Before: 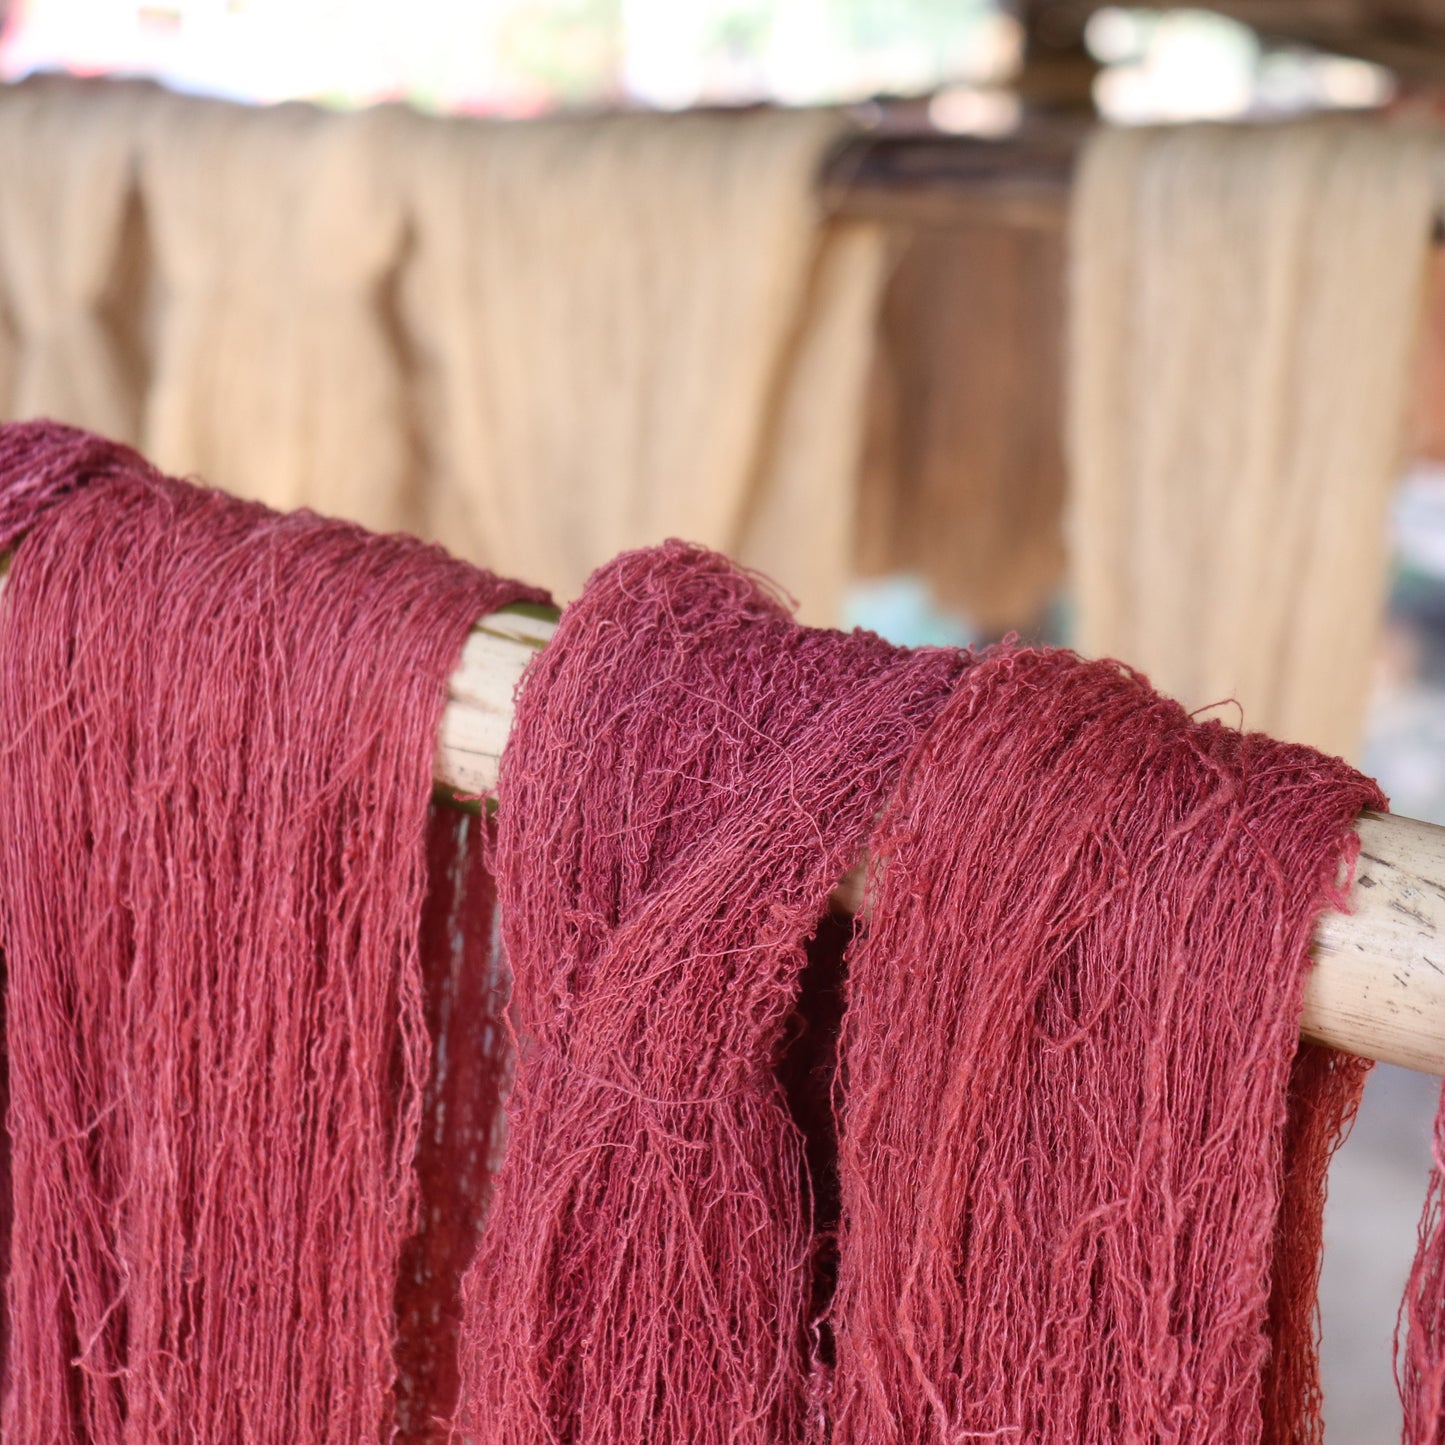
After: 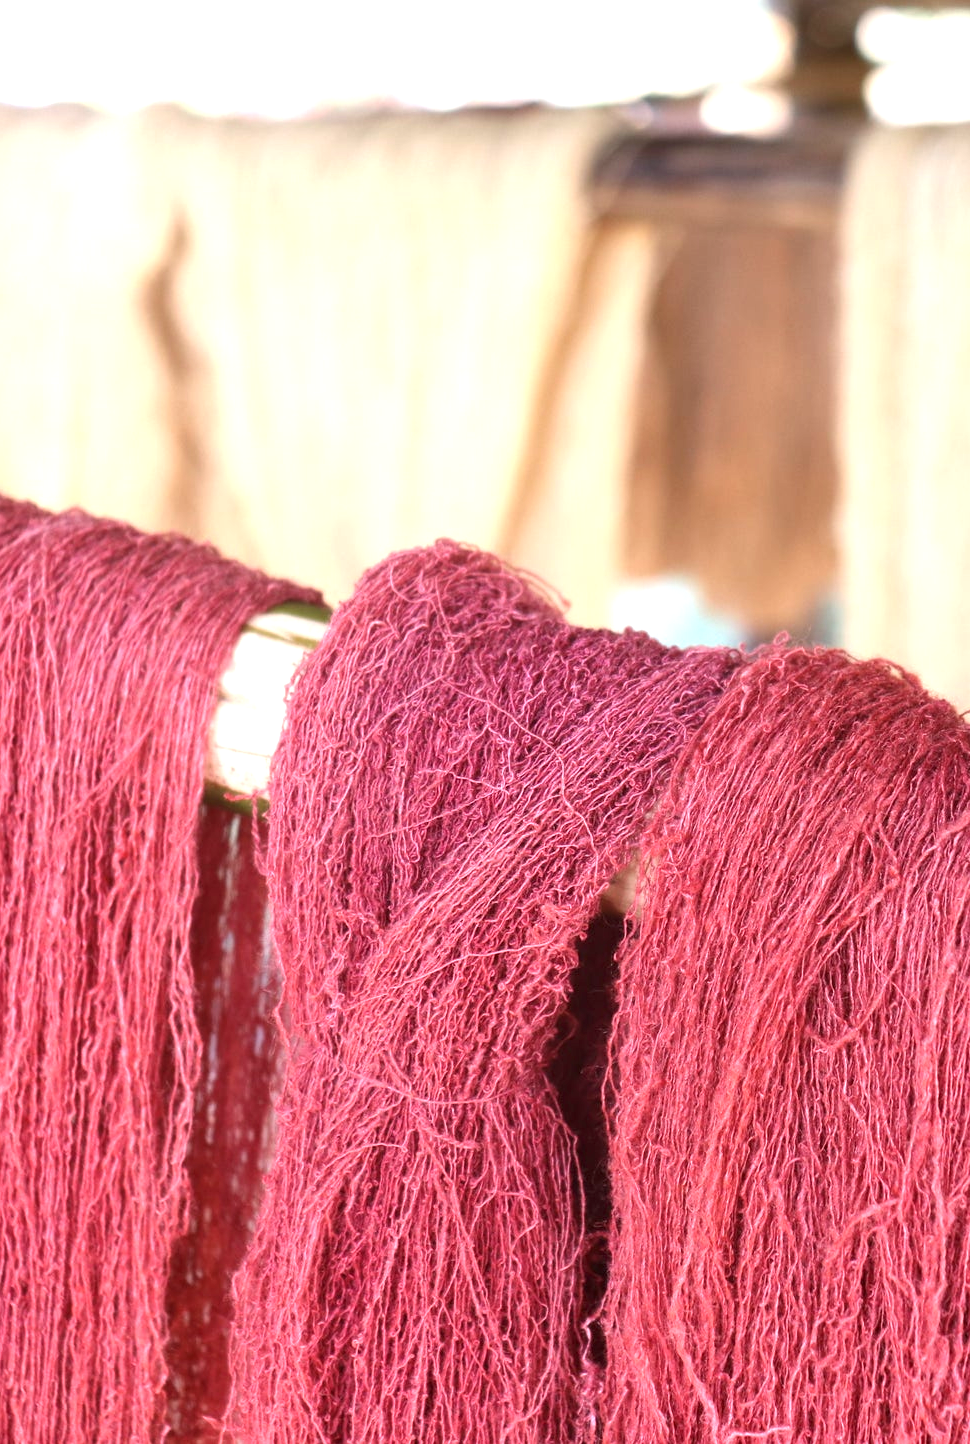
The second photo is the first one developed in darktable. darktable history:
crop and rotate: left 15.901%, right 16.938%
exposure: exposure 1 EV, compensate exposure bias true, compensate highlight preservation false
